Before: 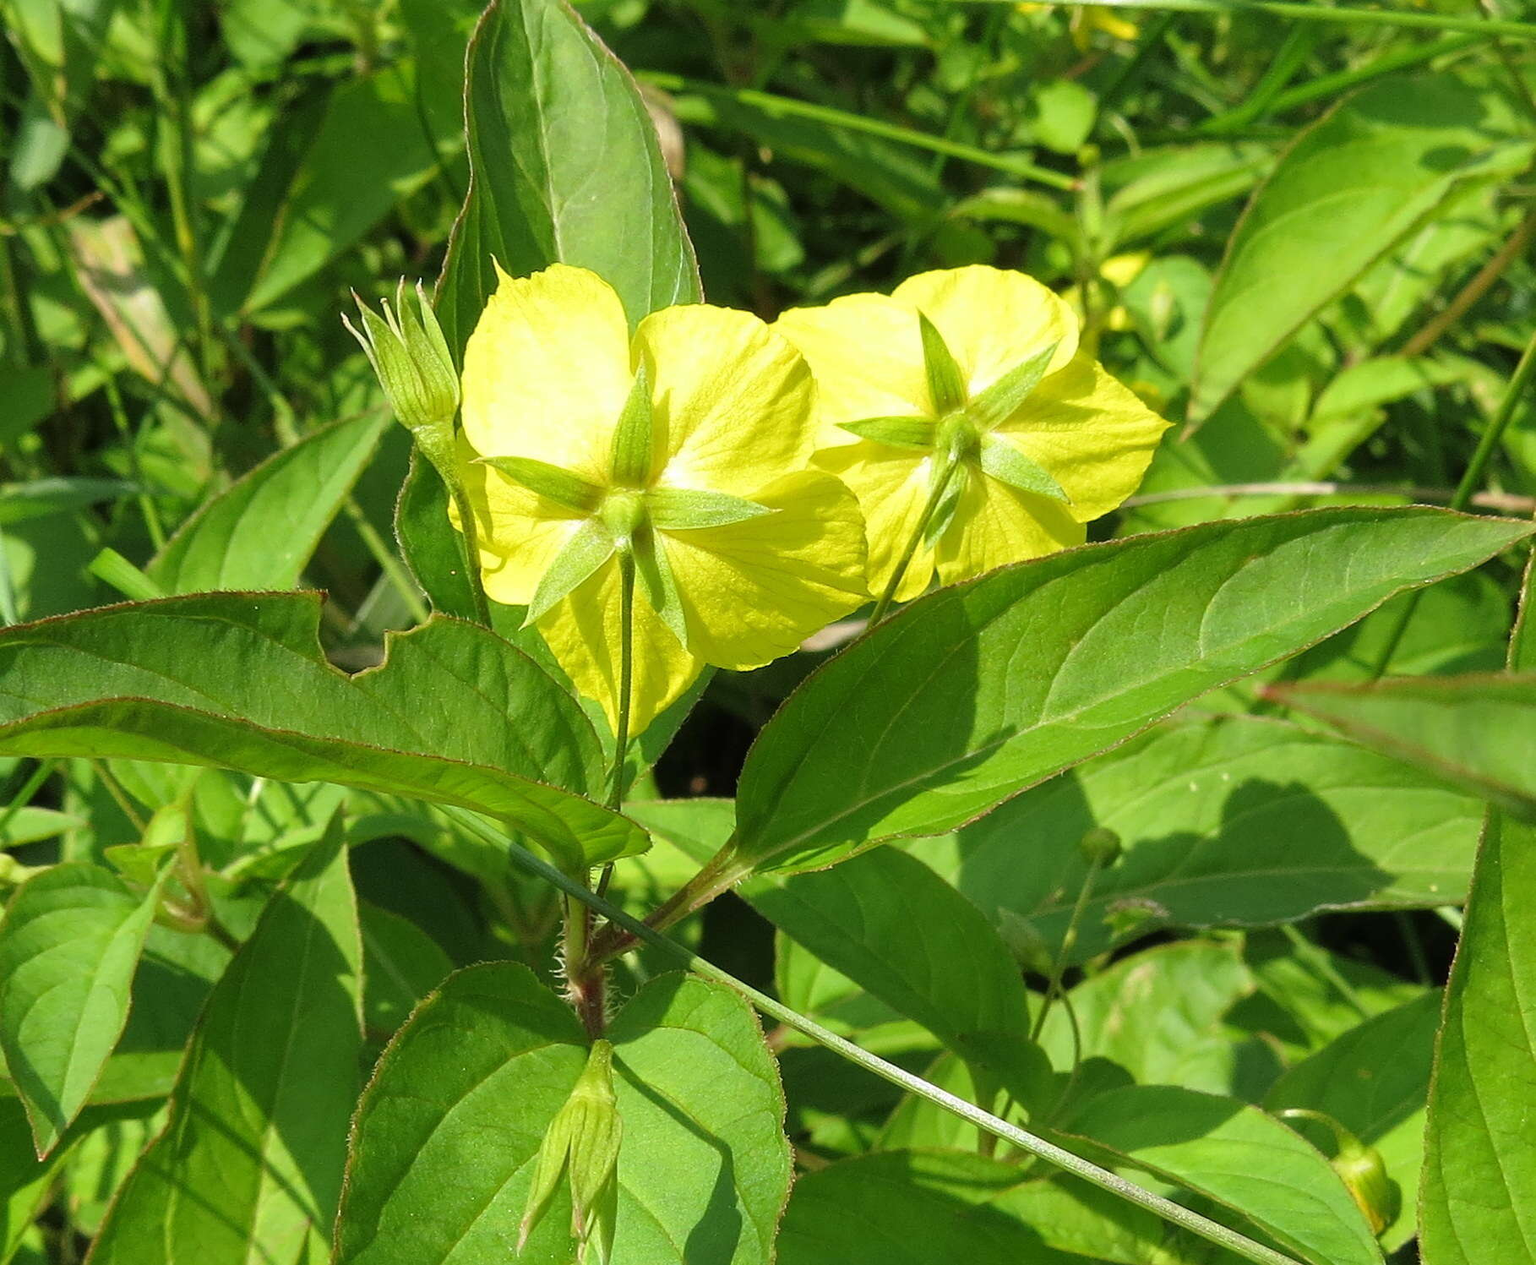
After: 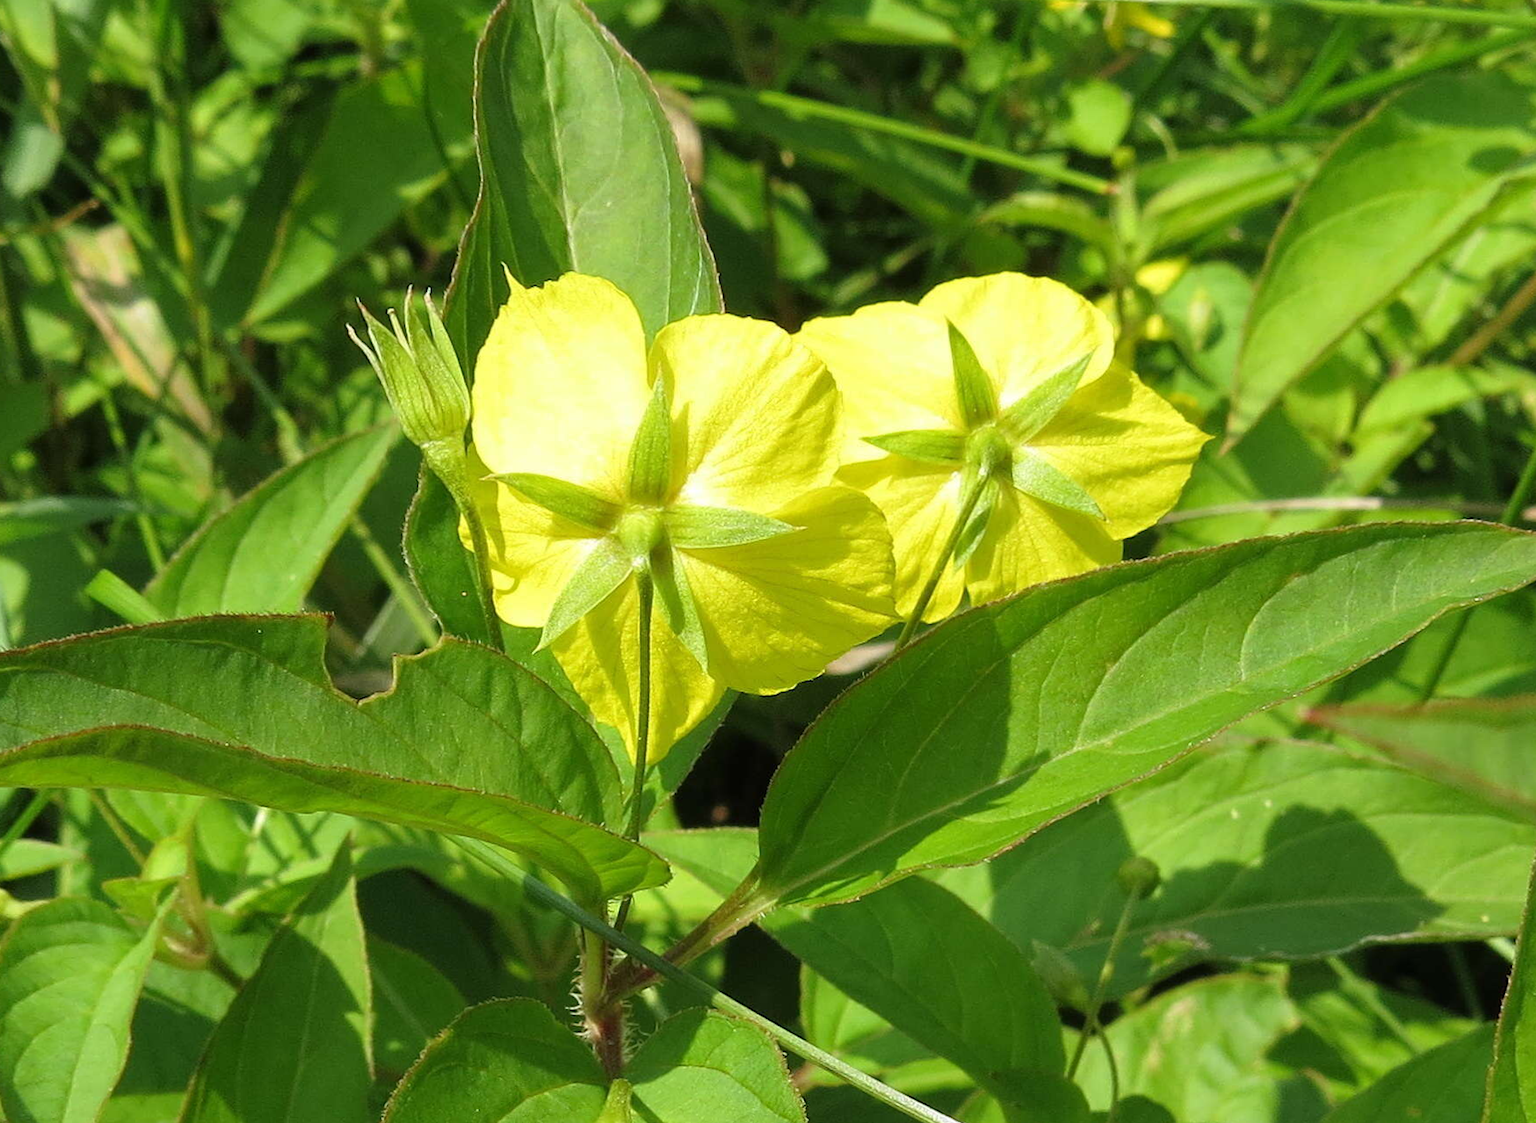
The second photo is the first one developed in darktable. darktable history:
crop and rotate: angle 0.2°, left 0.275%, right 3.127%, bottom 14.18%
